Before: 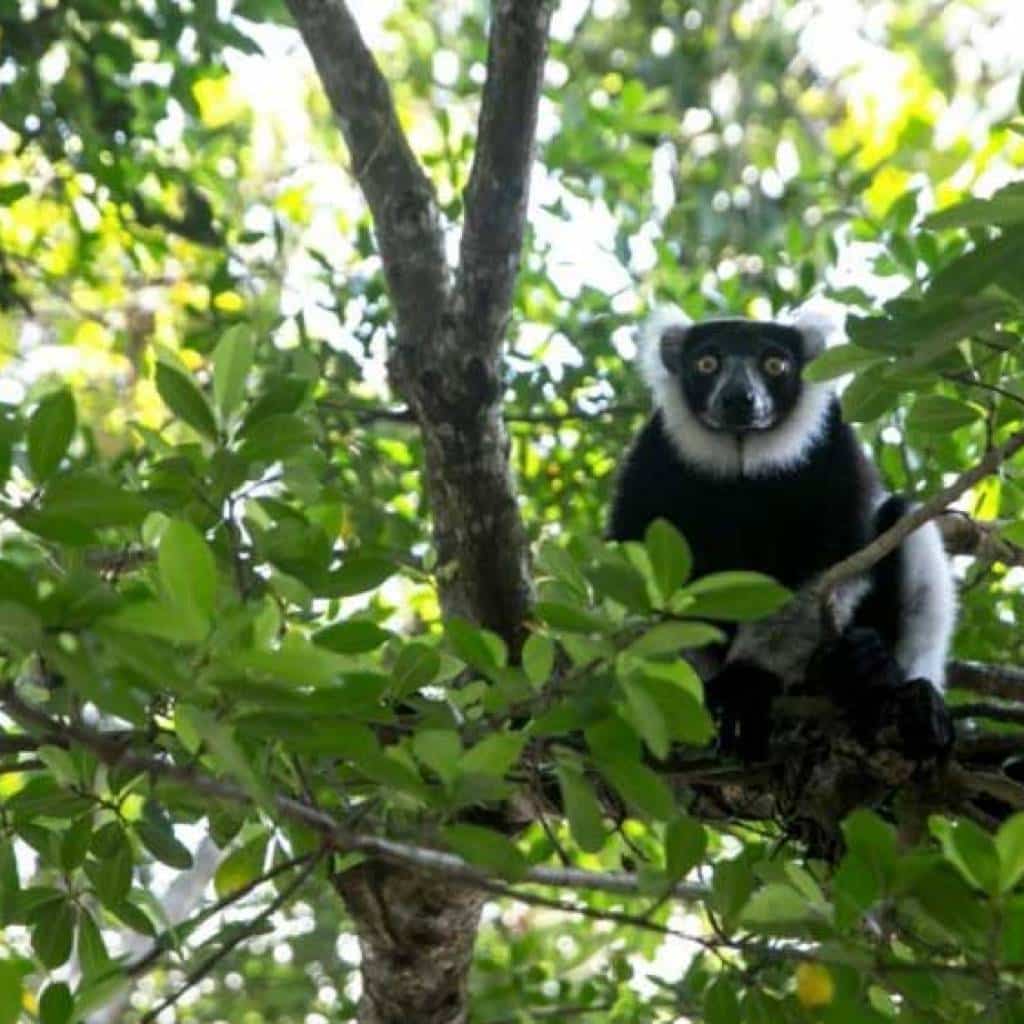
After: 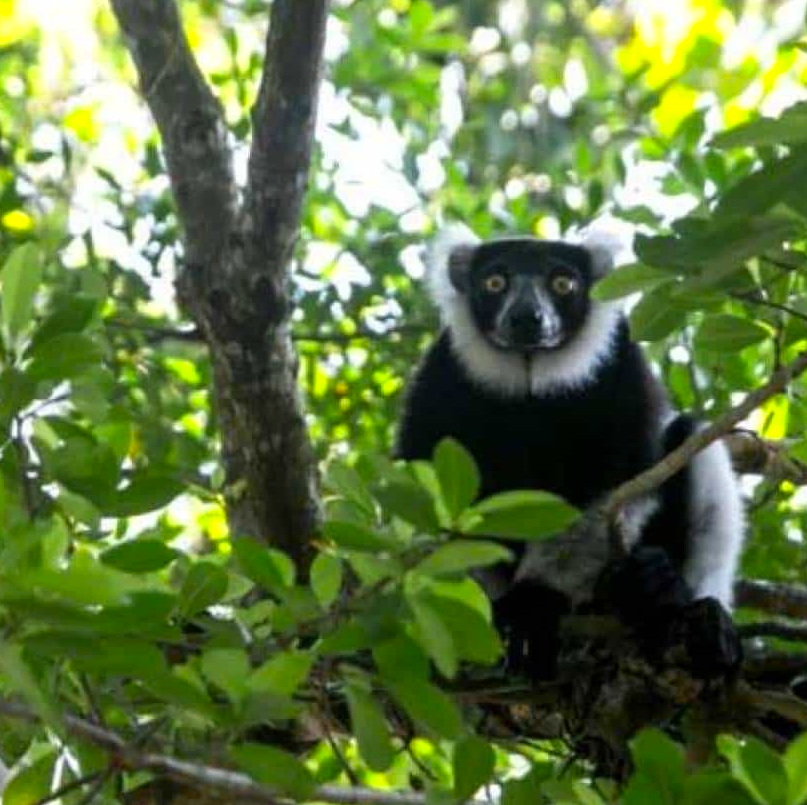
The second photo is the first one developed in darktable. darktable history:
color zones: curves: ch0 [(0.224, 0.526) (0.75, 0.5)]; ch1 [(0.055, 0.526) (0.224, 0.761) (0.377, 0.526) (0.75, 0.5)]
crop and rotate: left 20.74%, top 7.912%, right 0.375%, bottom 13.378%
